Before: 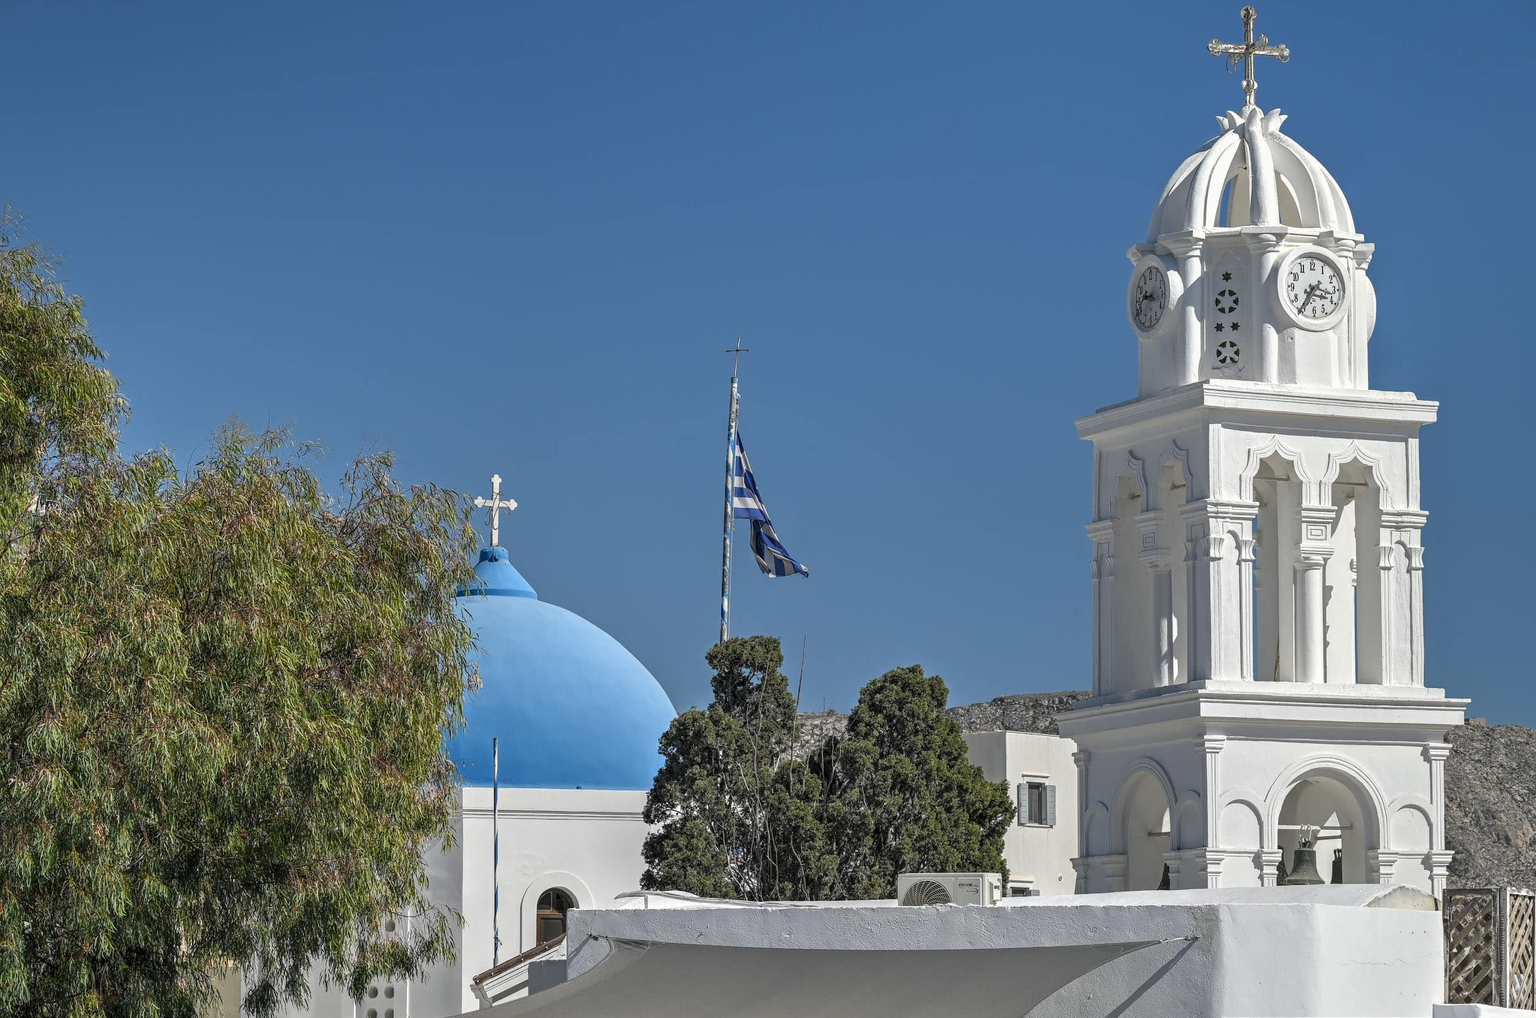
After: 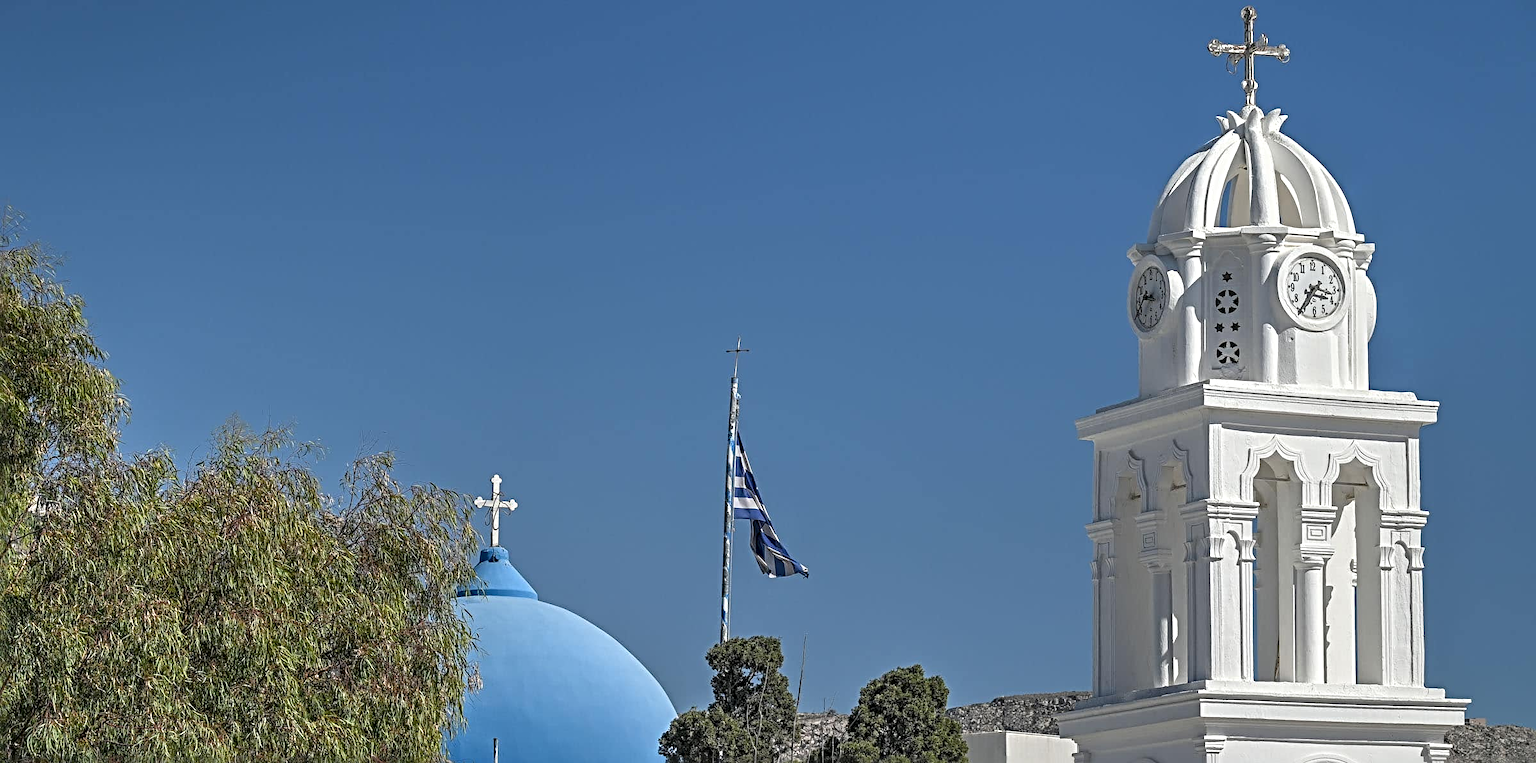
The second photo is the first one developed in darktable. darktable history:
crop: bottom 24.983%
sharpen: radius 4.845
